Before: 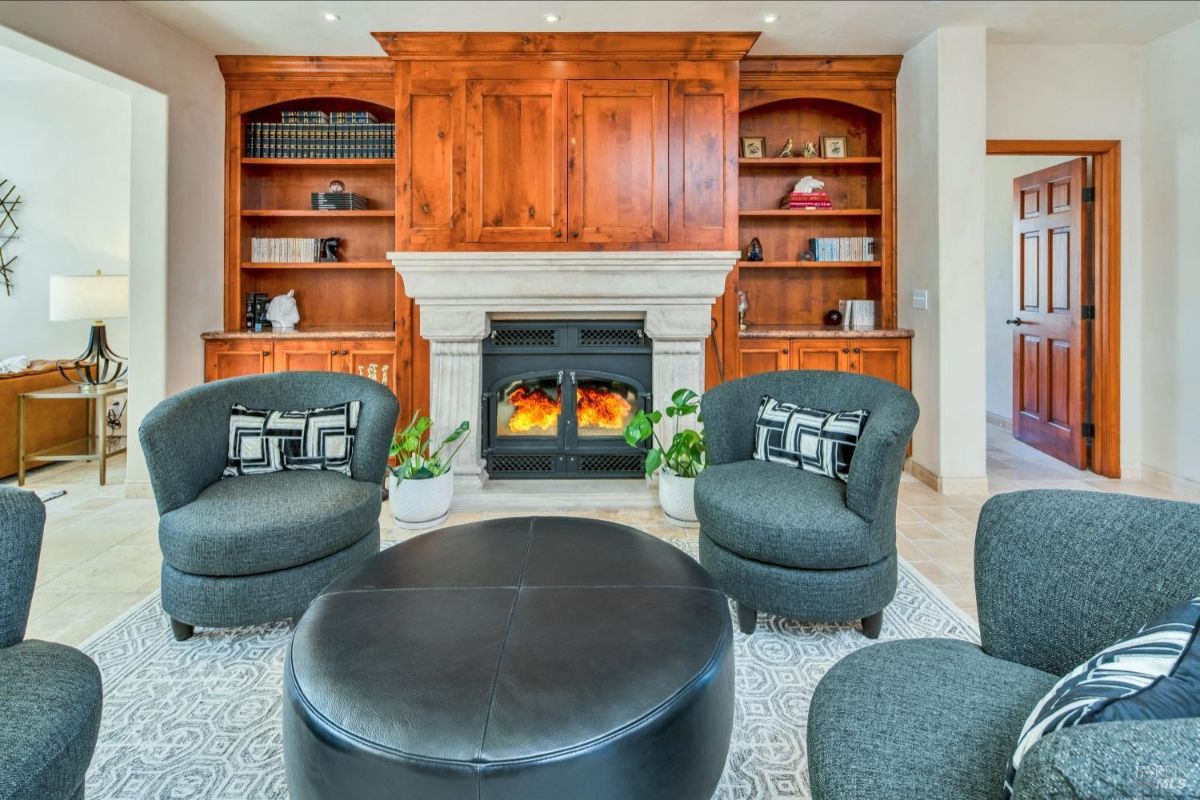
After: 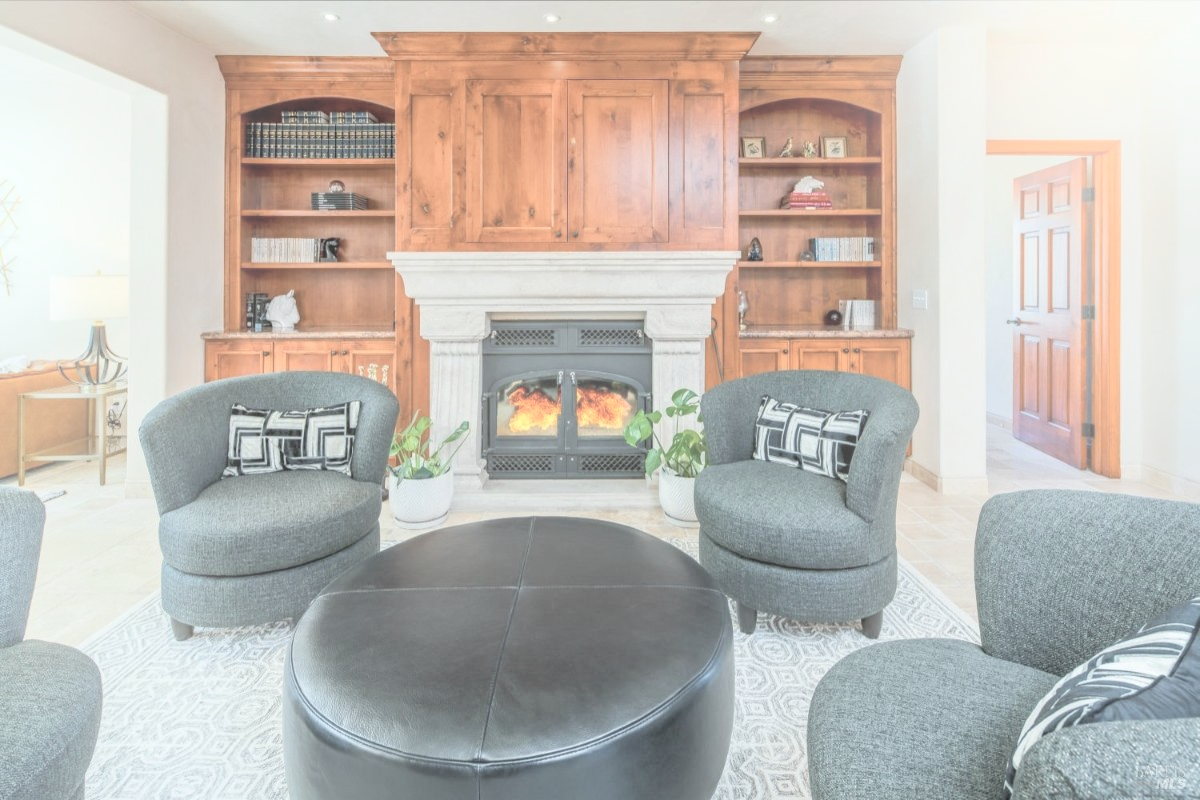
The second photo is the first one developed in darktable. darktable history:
bloom: on, module defaults
contrast brightness saturation: brightness 0.18, saturation -0.5
rotate and perspective: automatic cropping original format, crop left 0, crop top 0
